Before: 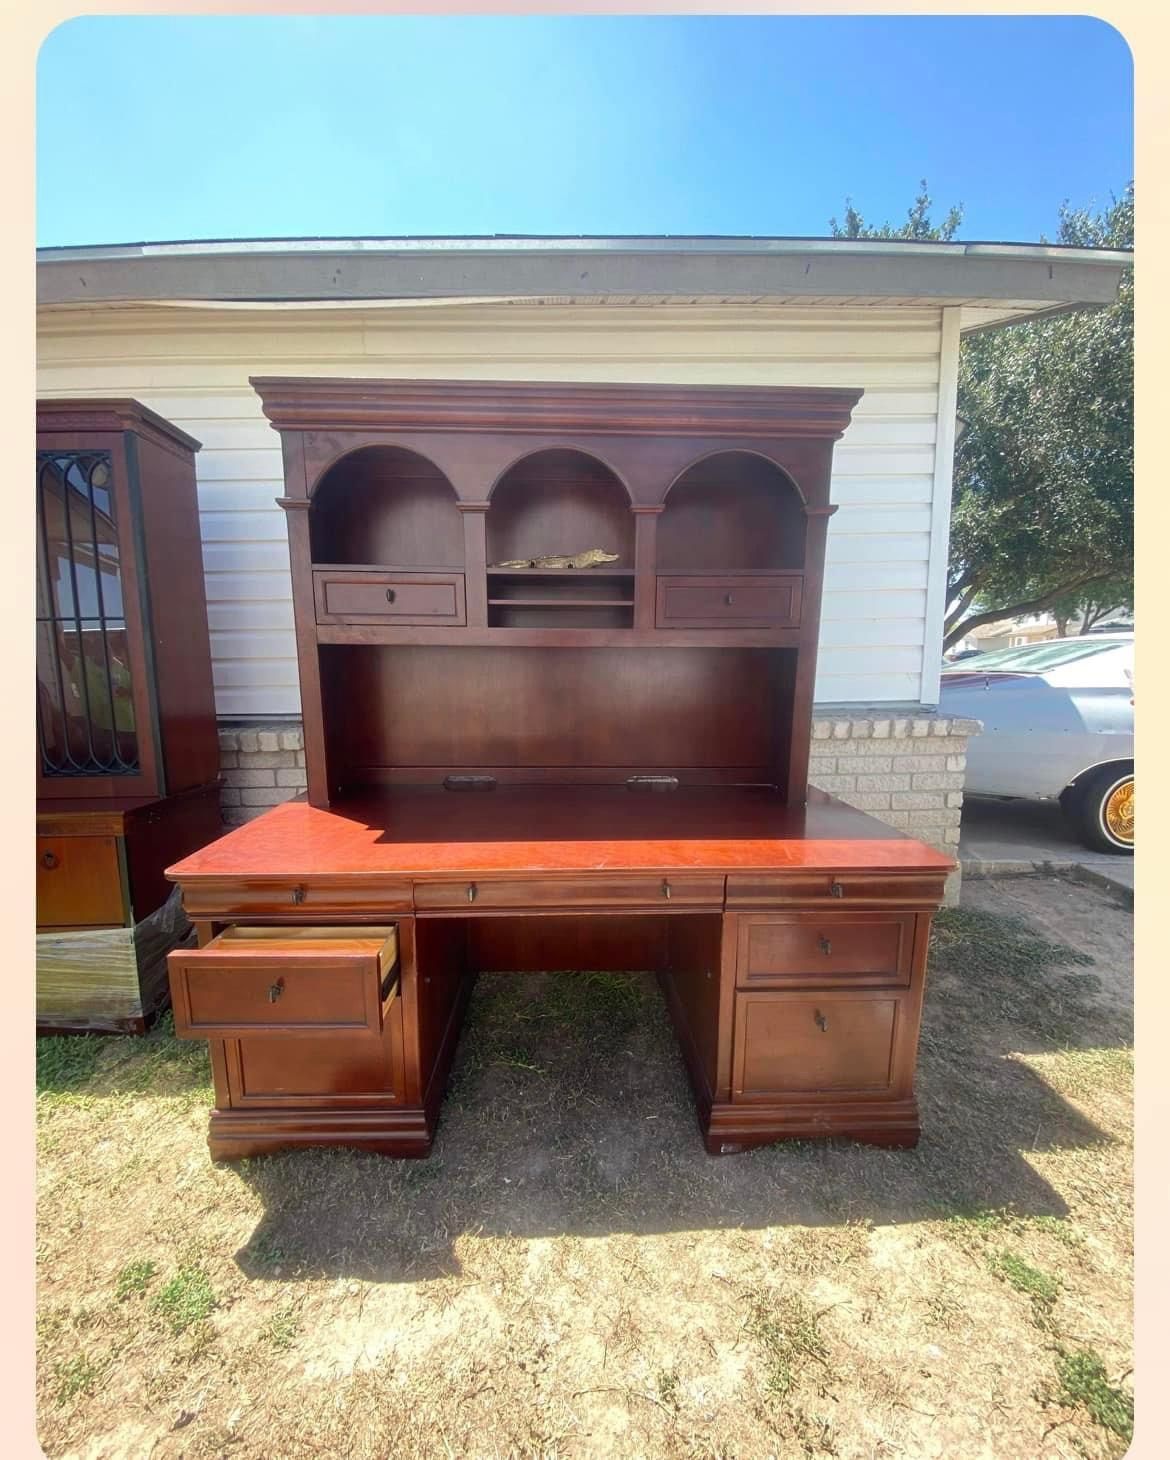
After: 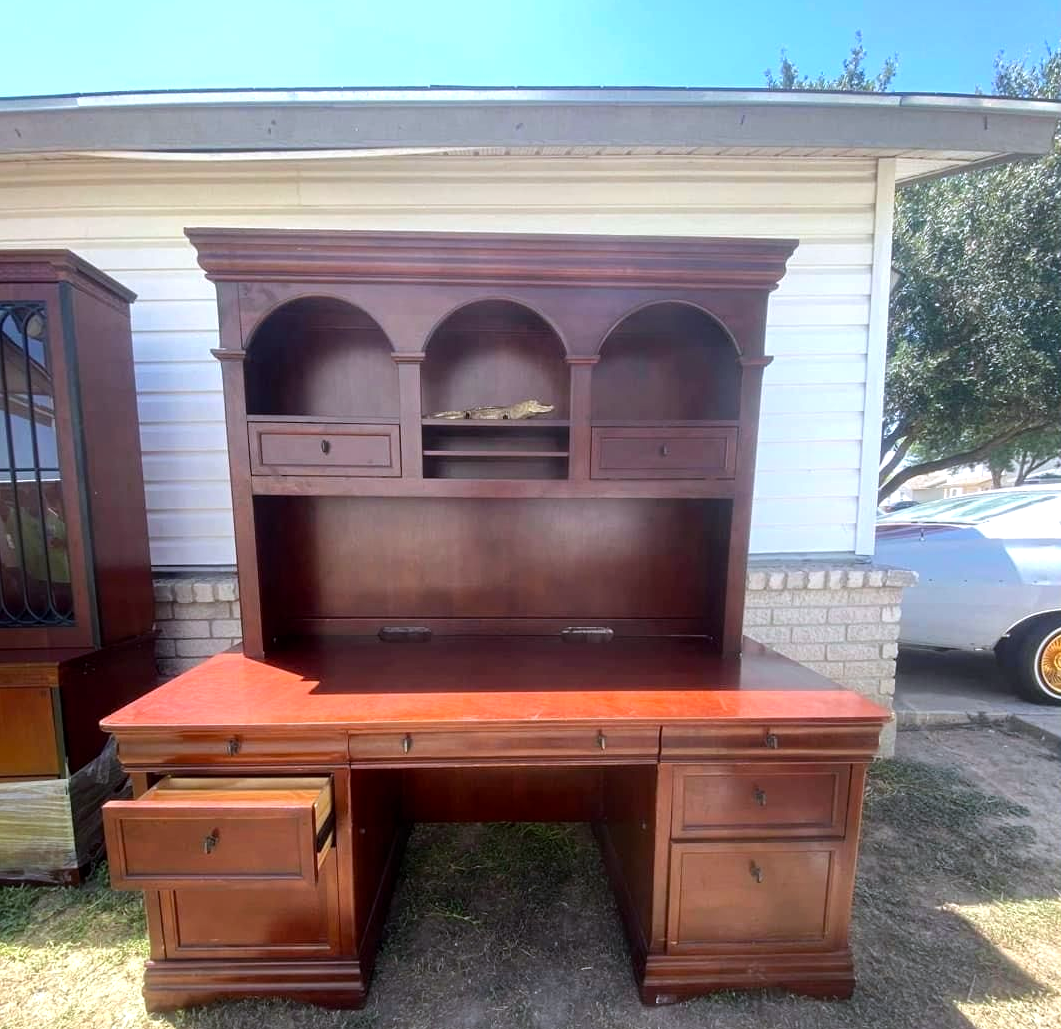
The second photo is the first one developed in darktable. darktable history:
color calibration: illuminant as shot in camera, x 0.358, y 0.373, temperature 4628.91 K
crop: left 5.597%, top 10.251%, right 3.645%, bottom 19.208%
exposure: black level correction 0.002, compensate highlight preservation false
tone equalizer: -8 EV -0.407 EV, -7 EV -0.395 EV, -6 EV -0.35 EV, -5 EV -0.223 EV, -3 EV 0.244 EV, -2 EV 0.345 EV, -1 EV 0.365 EV, +0 EV 0.44 EV, luminance estimator HSV value / RGB max
